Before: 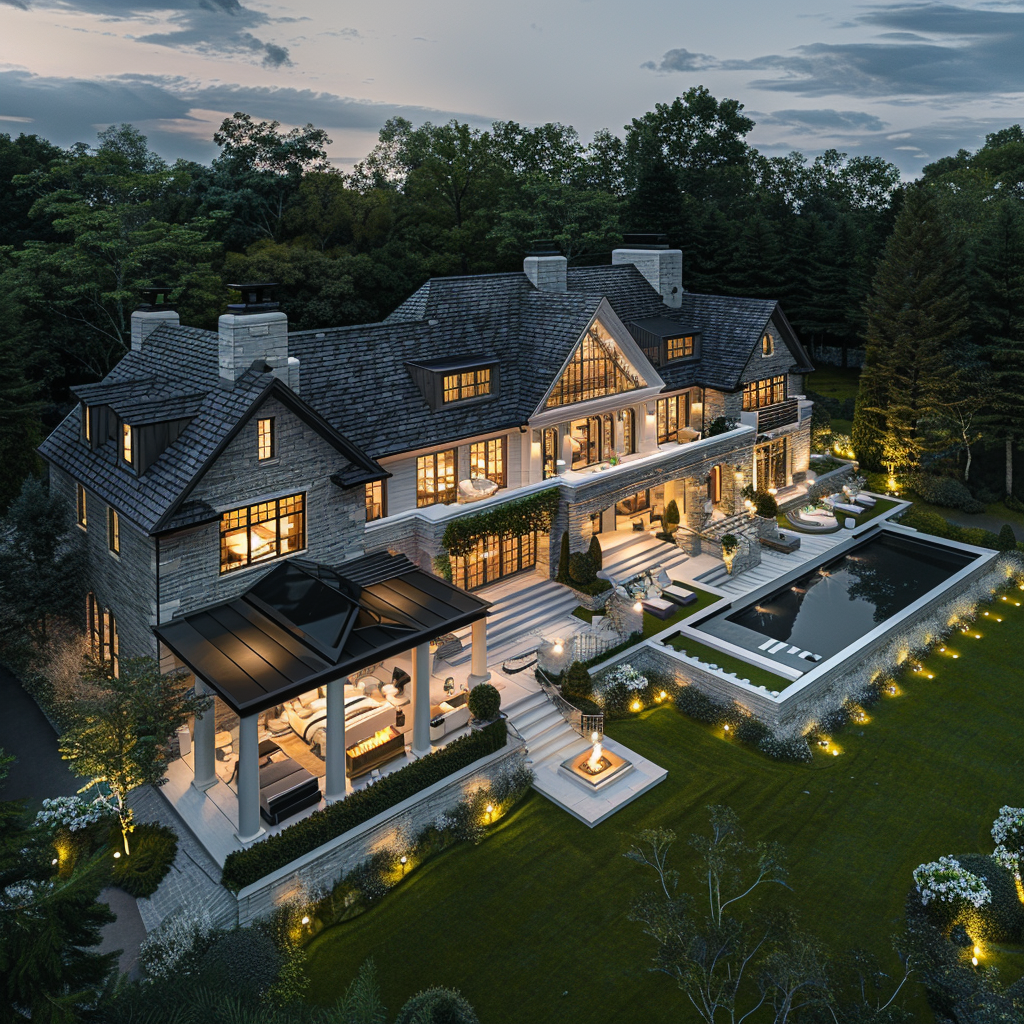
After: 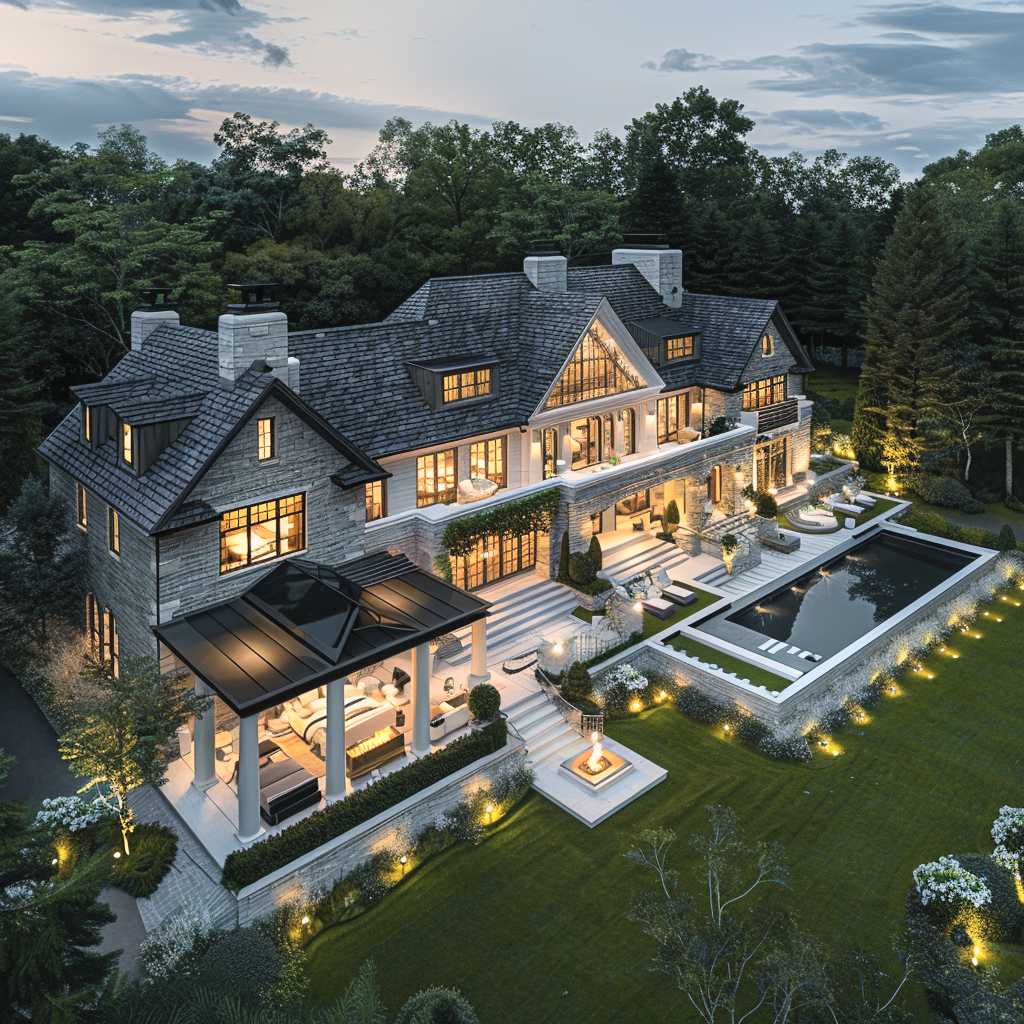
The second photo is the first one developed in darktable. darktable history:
base curve: curves: ch0 [(0, 0) (0.989, 0.992)], preserve colors none
contrast brightness saturation: contrast 0.143, brightness 0.208
